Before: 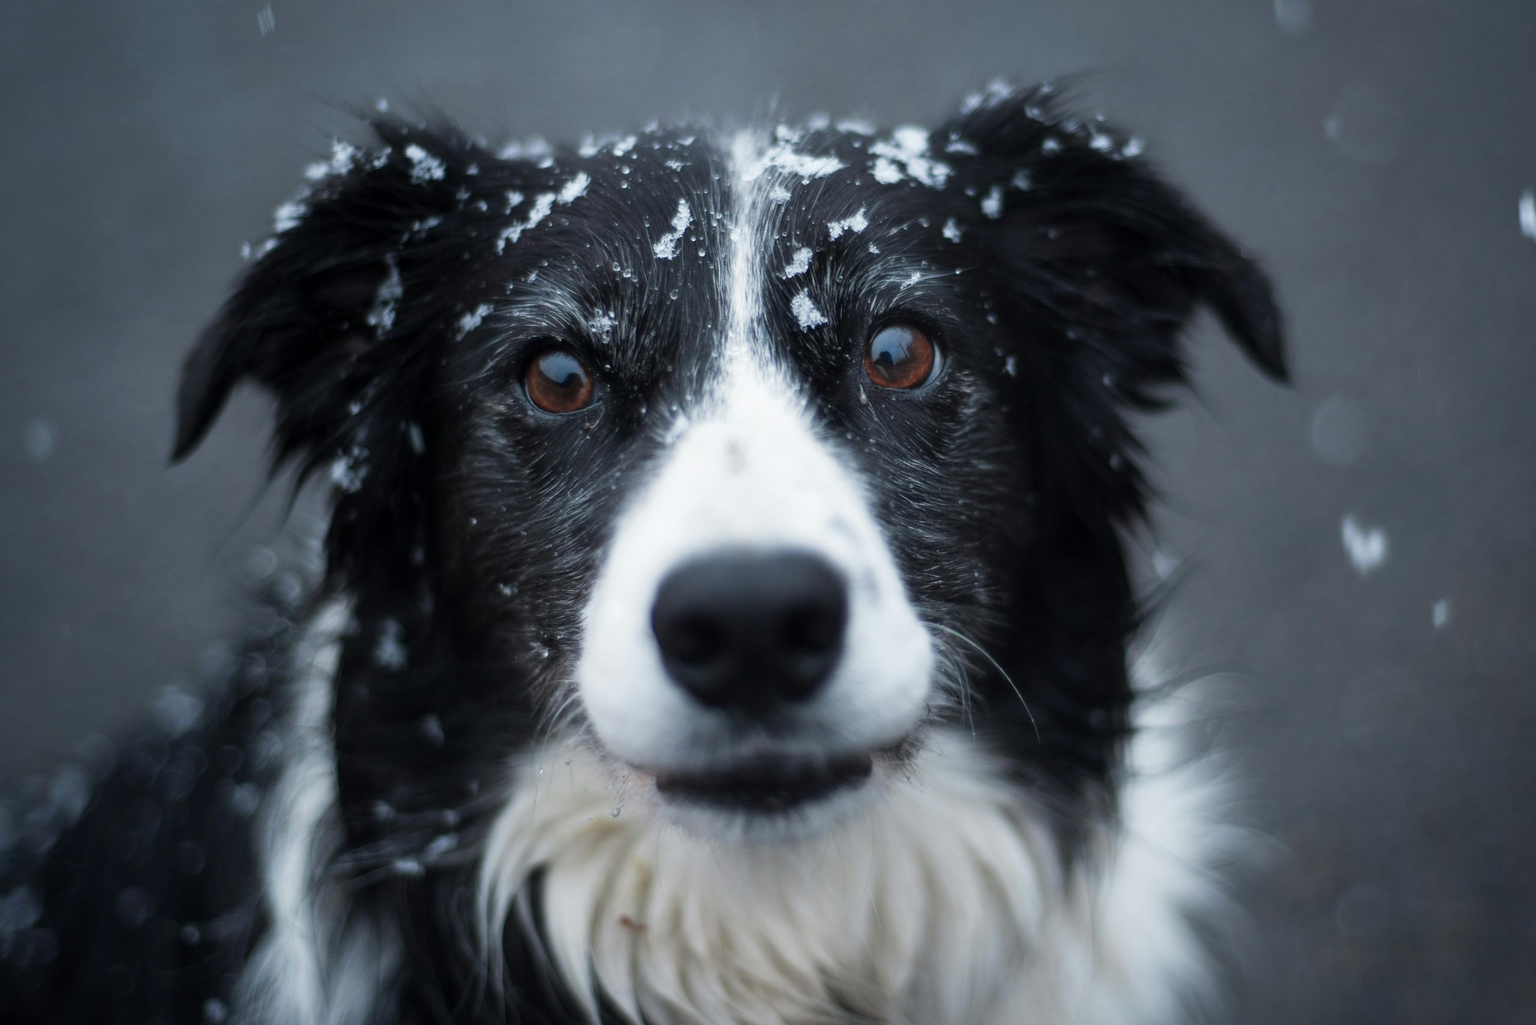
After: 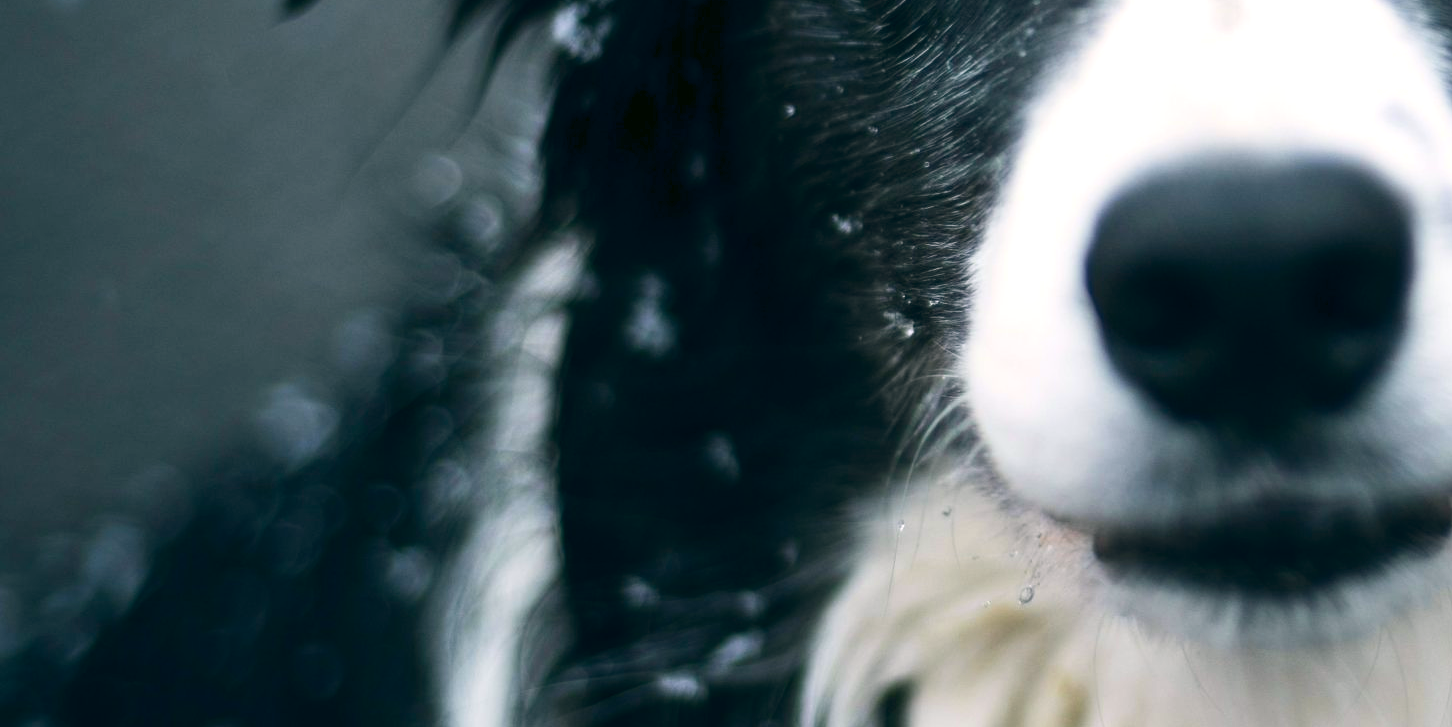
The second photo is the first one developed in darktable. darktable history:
crop: top 44.425%, right 43.279%, bottom 13.024%
exposure: black level correction 0, exposure 0.302 EV, compensate highlight preservation false
contrast brightness saturation: contrast 0.146, brightness -0.014, saturation 0.101
color correction: highlights a* 4.54, highlights b* 4.96, shadows a* -8.08, shadows b* 4.83
color balance rgb: global offset › chroma 0.092%, global offset › hue 249.73°, perceptual saturation grading › global saturation 0.138%, global vibrance 20%
